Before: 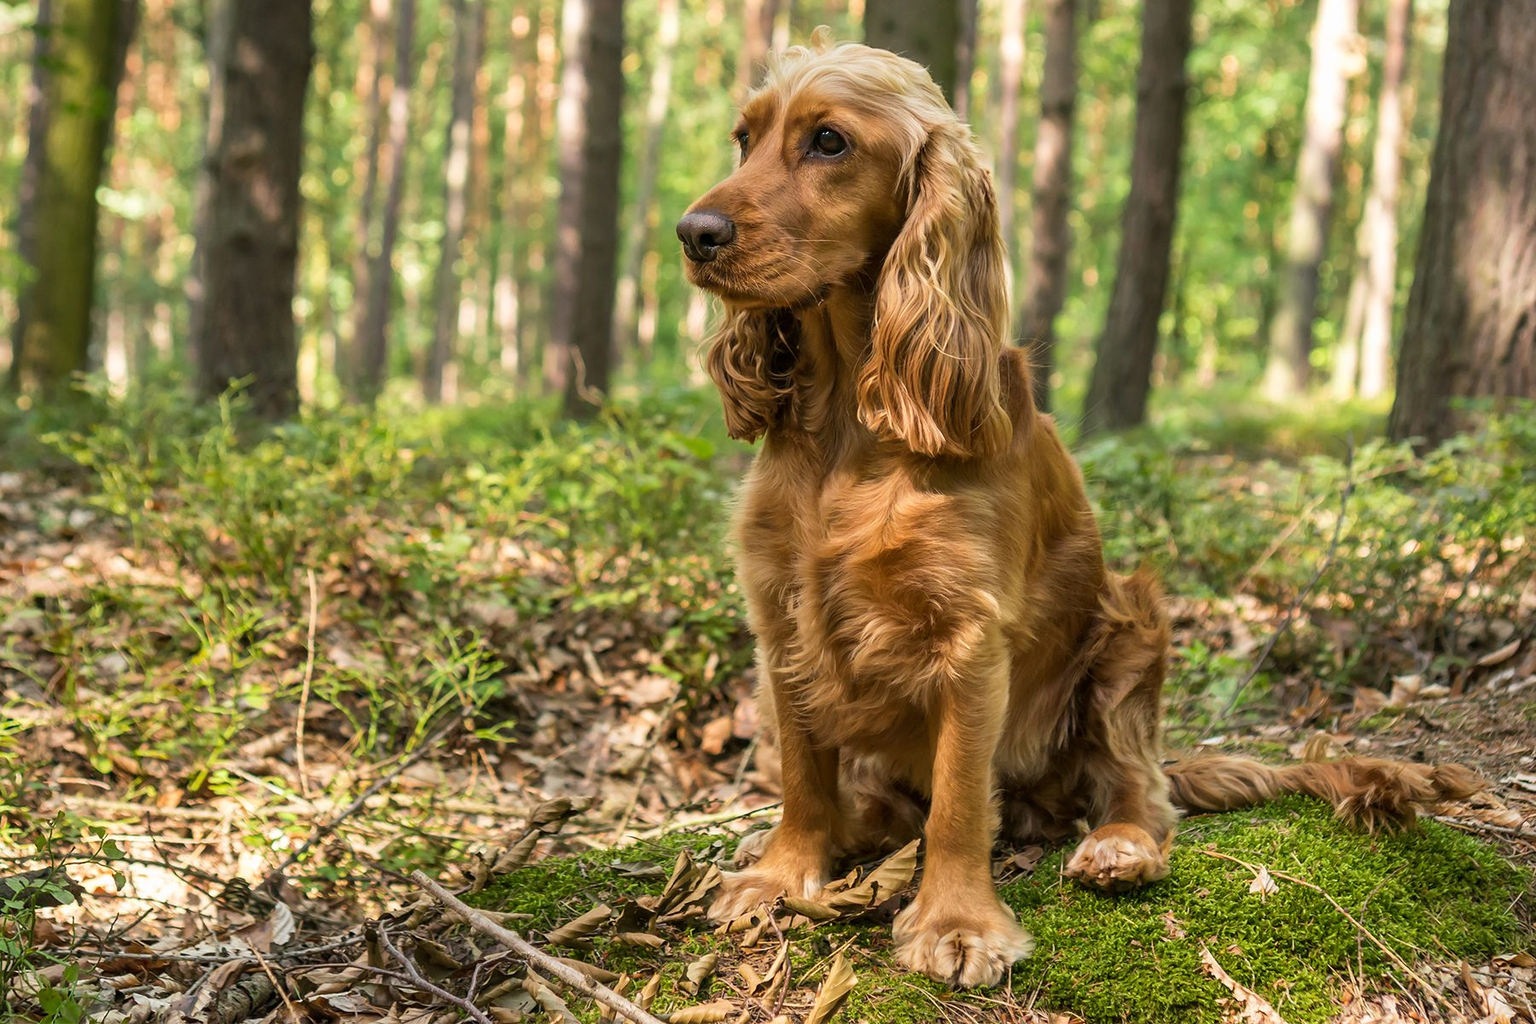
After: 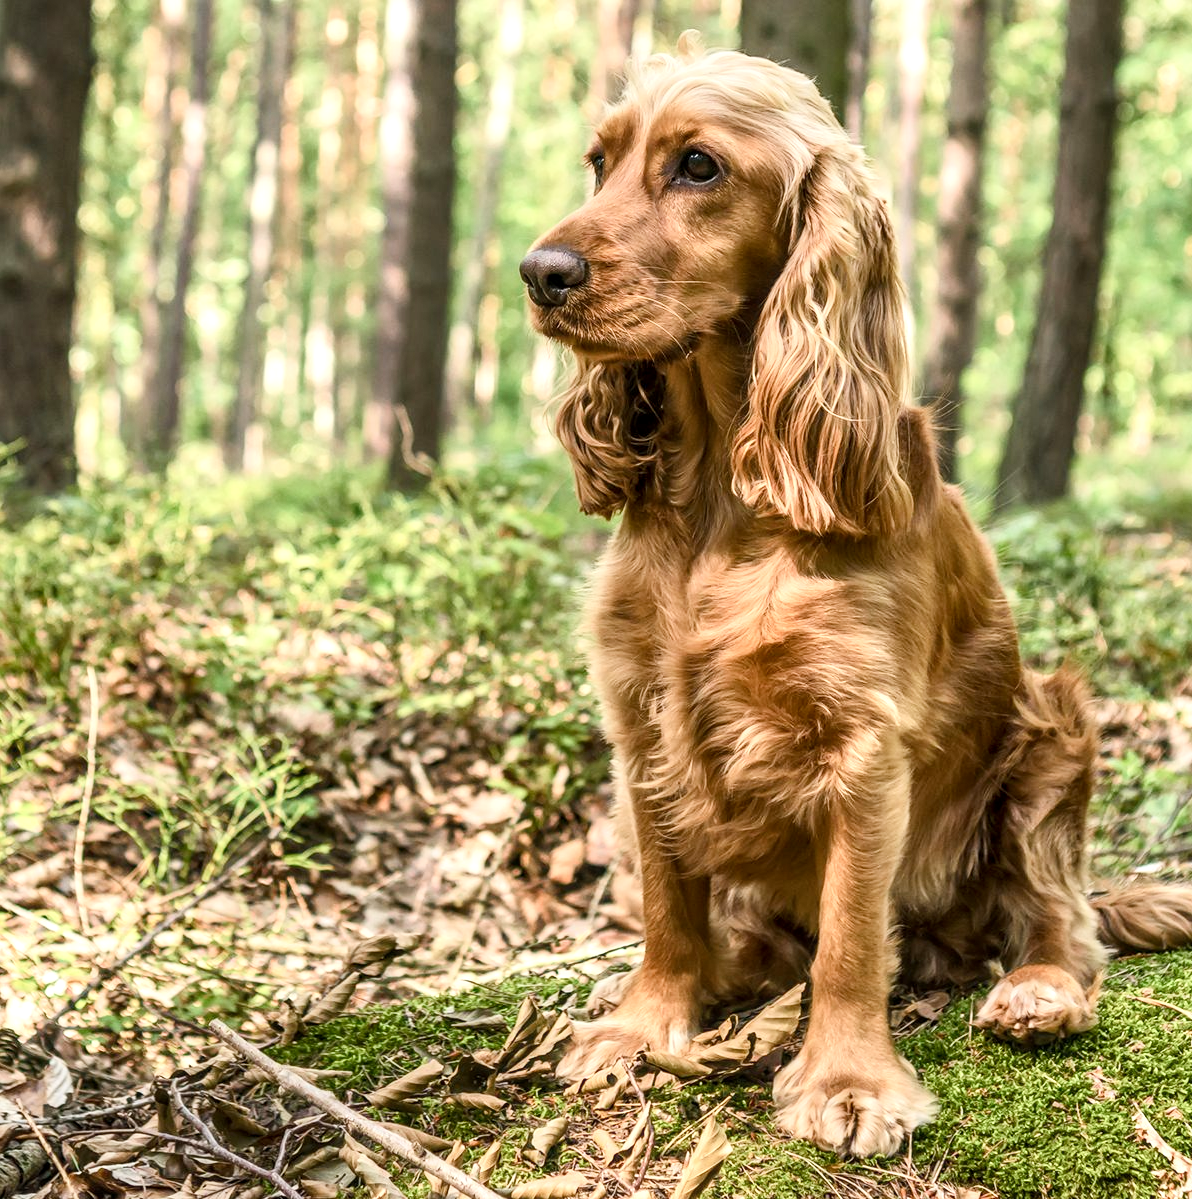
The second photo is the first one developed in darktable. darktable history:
exposure: compensate highlight preservation false
crop and rotate: left 15.207%, right 18.553%
color balance rgb: perceptual saturation grading › global saturation -10.168%, perceptual saturation grading › highlights -27.103%, perceptual saturation grading › shadows 21.702%
base curve: curves: ch0 [(0, 0) (0.204, 0.334) (0.55, 0.733) (1, 1)]
tone equalizer: -8 EV -0.453 EV, -7 EV -0.426 EV, -6 EV -0.366 EV, -5 EV -0.232 EV, -3 EV 0.237 EV, -2 EV 0.341 EV, -1 EV 0.379 EV, +0 EV 0.44 EV, edges refinement/feathering 500, mask exposure compensation -1.57 EV, preserve details no
local contrast: on, module defaults
